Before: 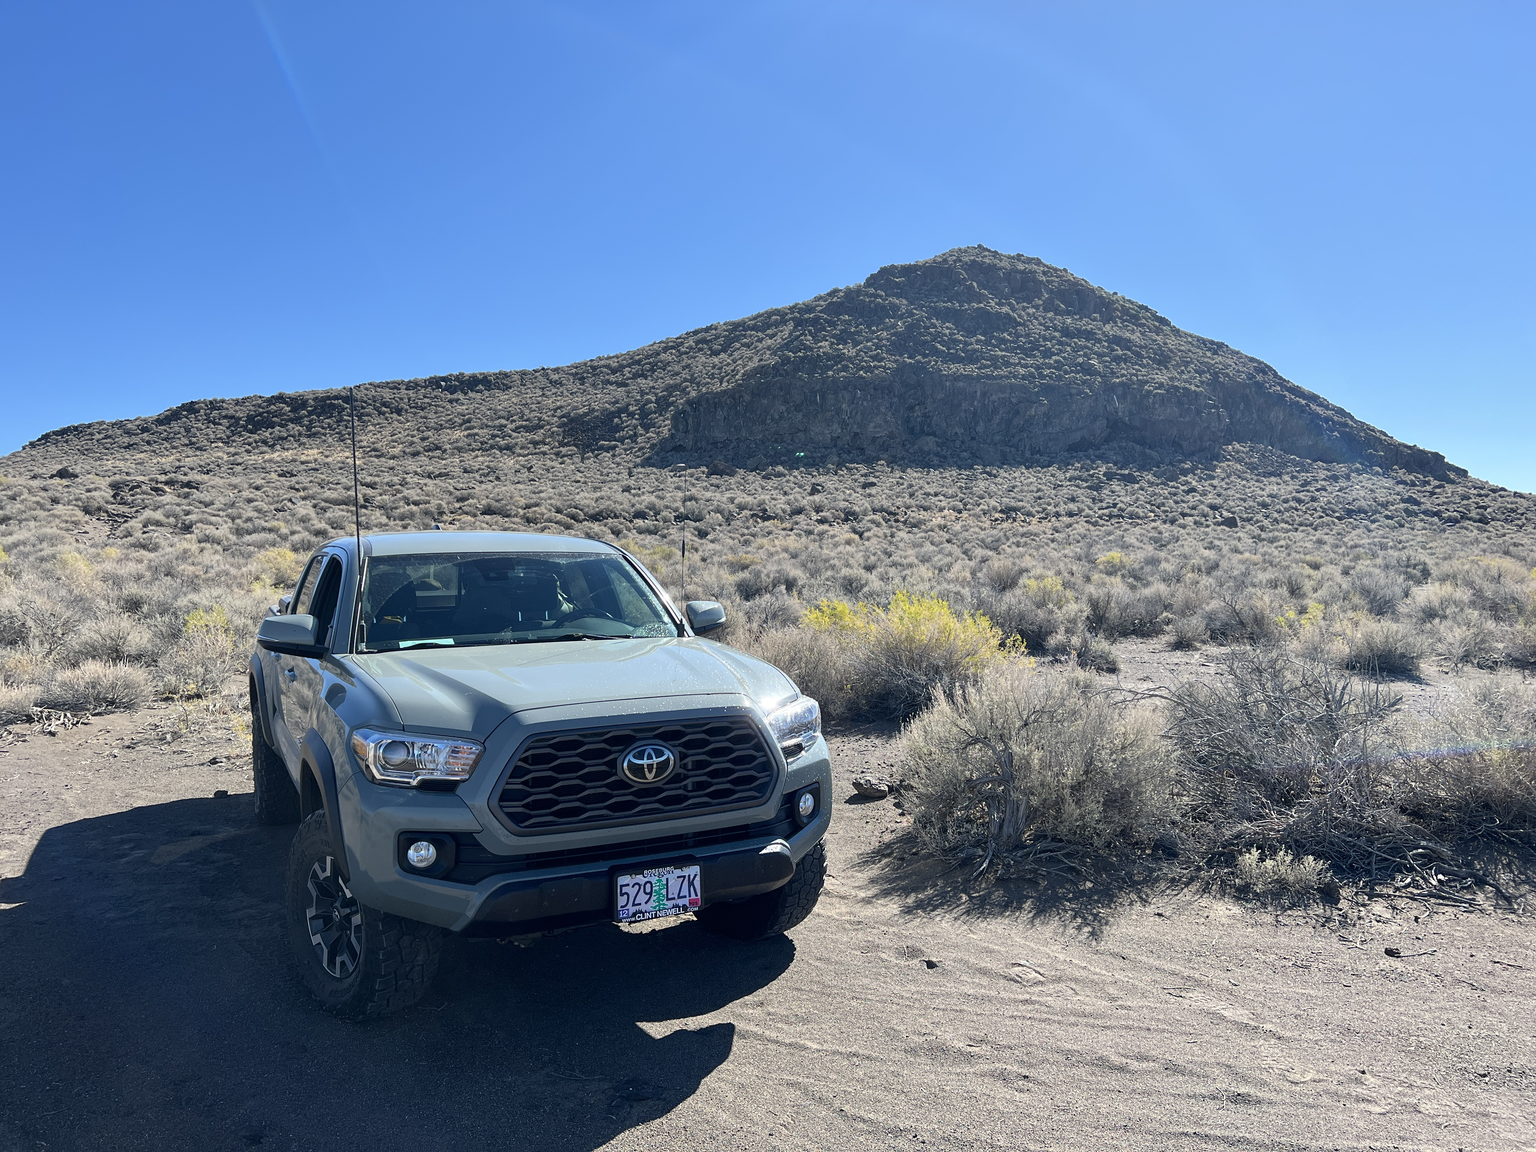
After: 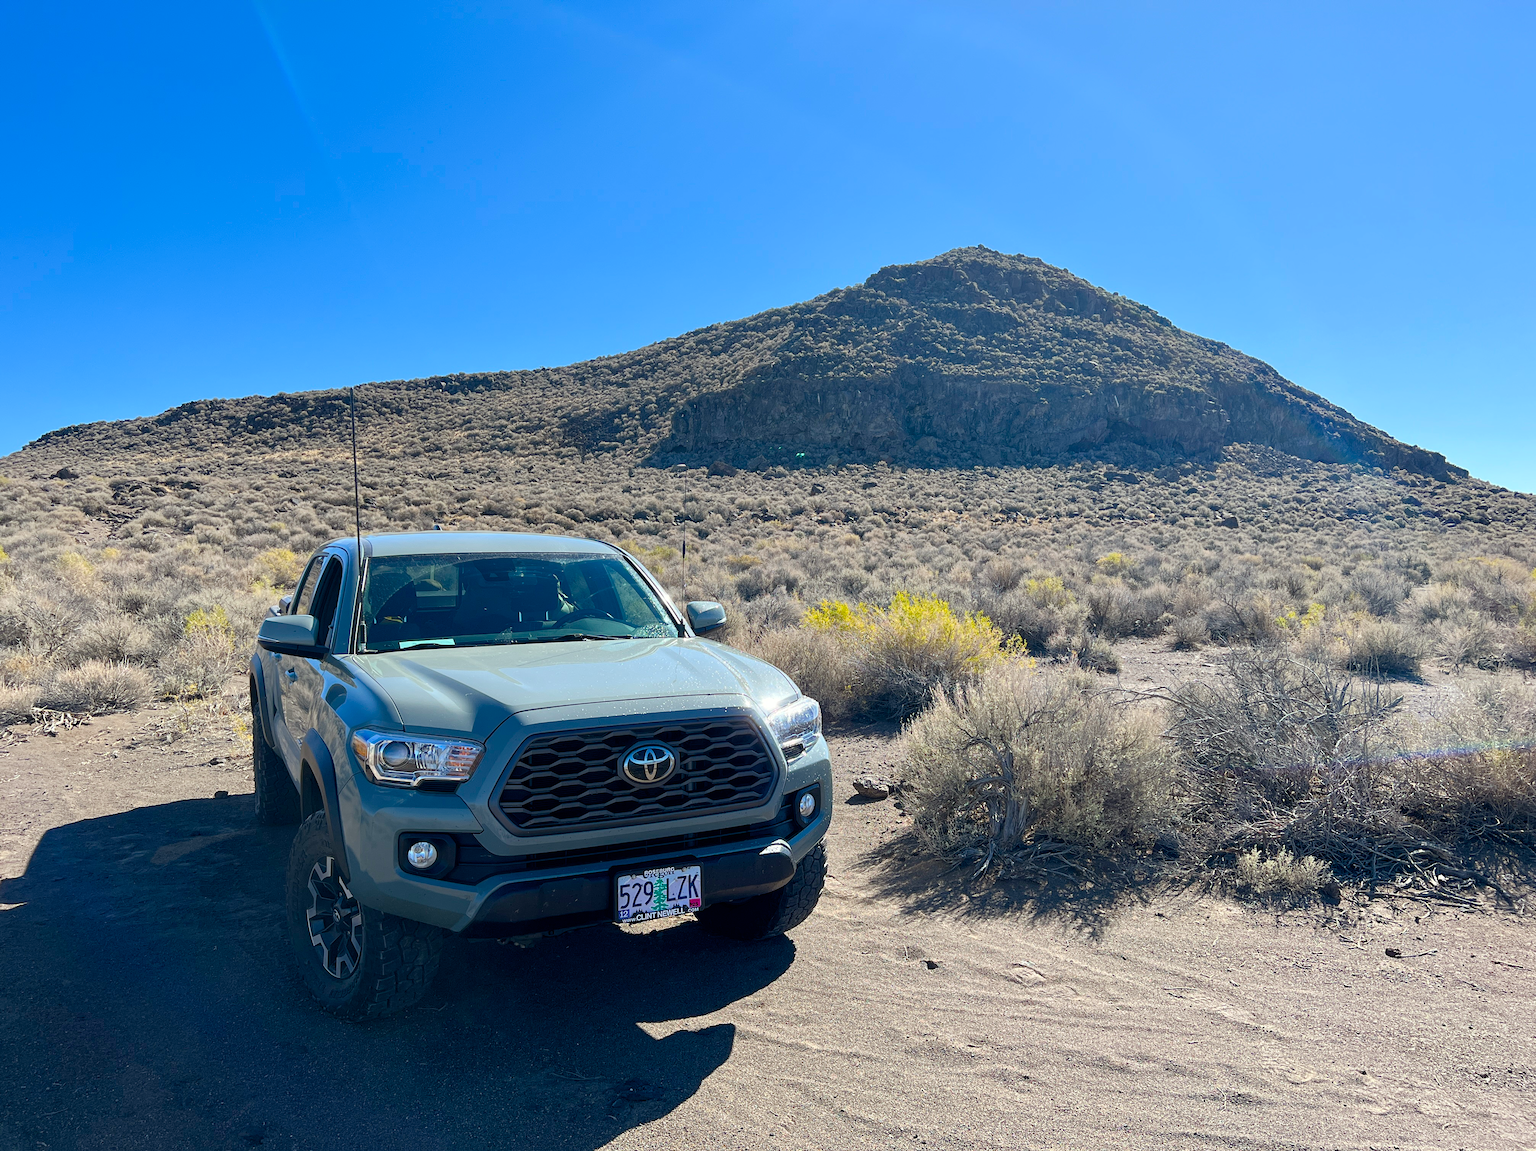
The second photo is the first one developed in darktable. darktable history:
color balance rgb: shadows lift › hue 86.27°, power › chroma 0.685%, power › hue 60°, perceptual saturation grading › global saturation 35.031%, perceptual saturation grading › highlights -25.724%, perceptual saturation grading › shadows 50.218%
